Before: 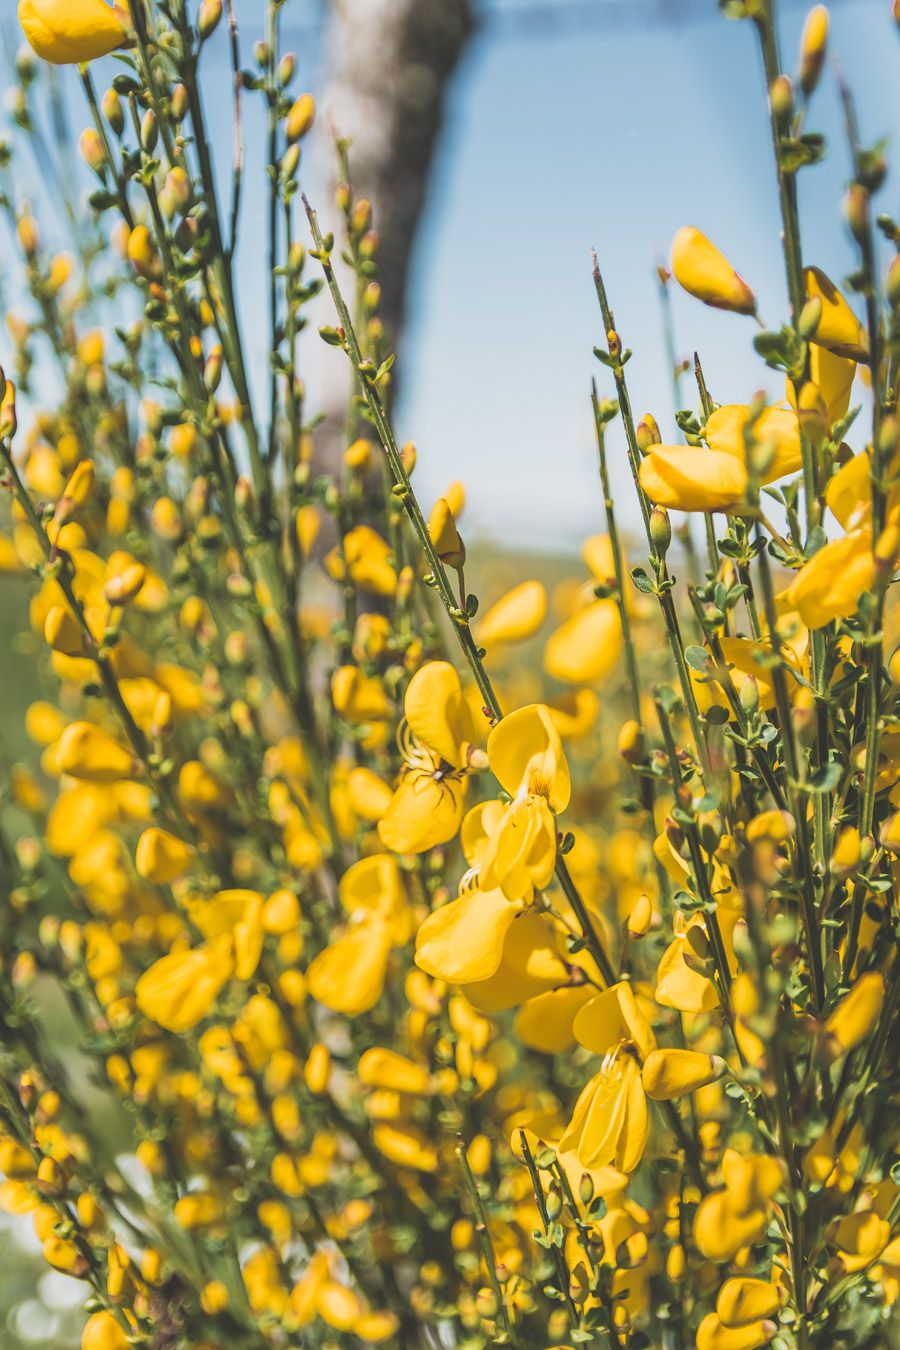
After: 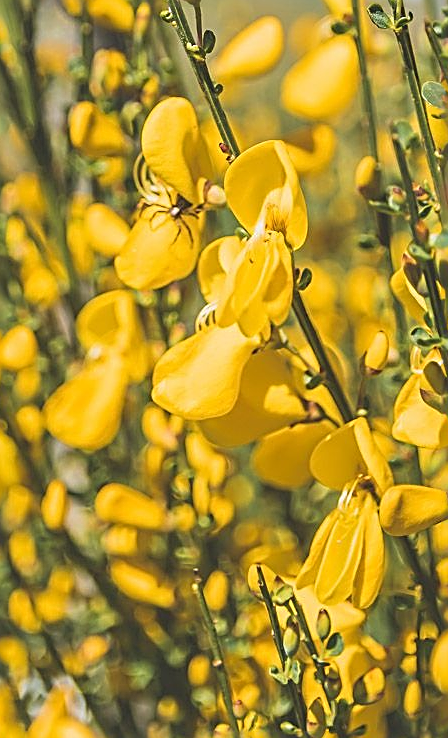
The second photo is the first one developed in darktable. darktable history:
crop: left 29.3%, top 41.816%, right 20.909%, bottom 3.461%
sharpen: radius 2.604, amount 0.691
